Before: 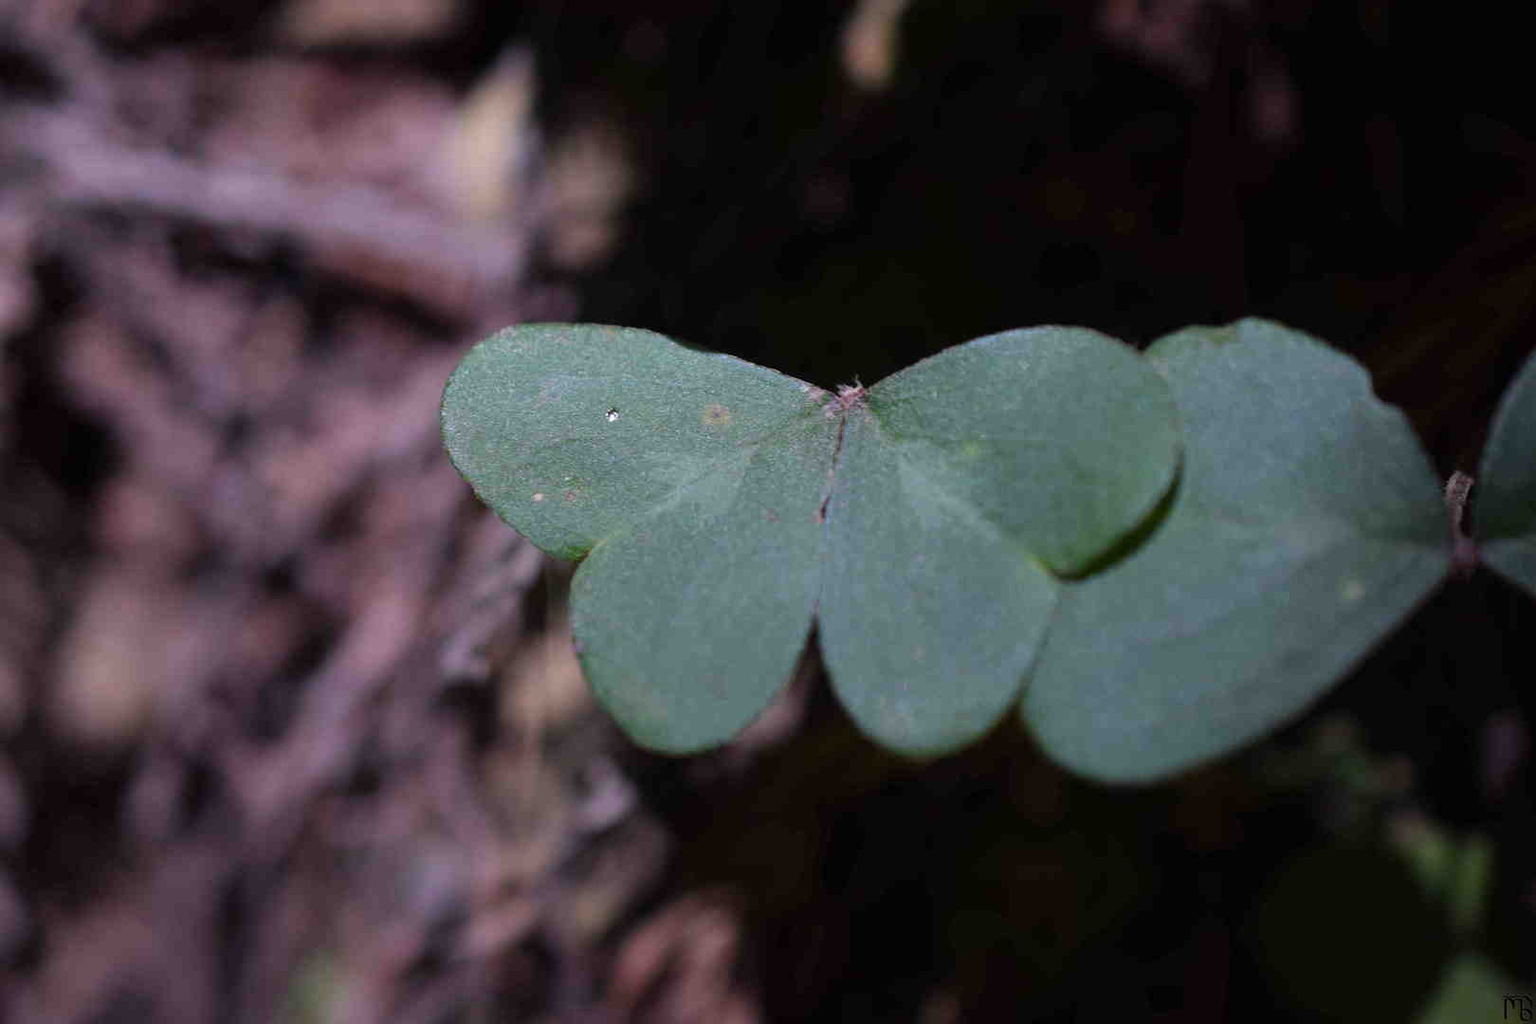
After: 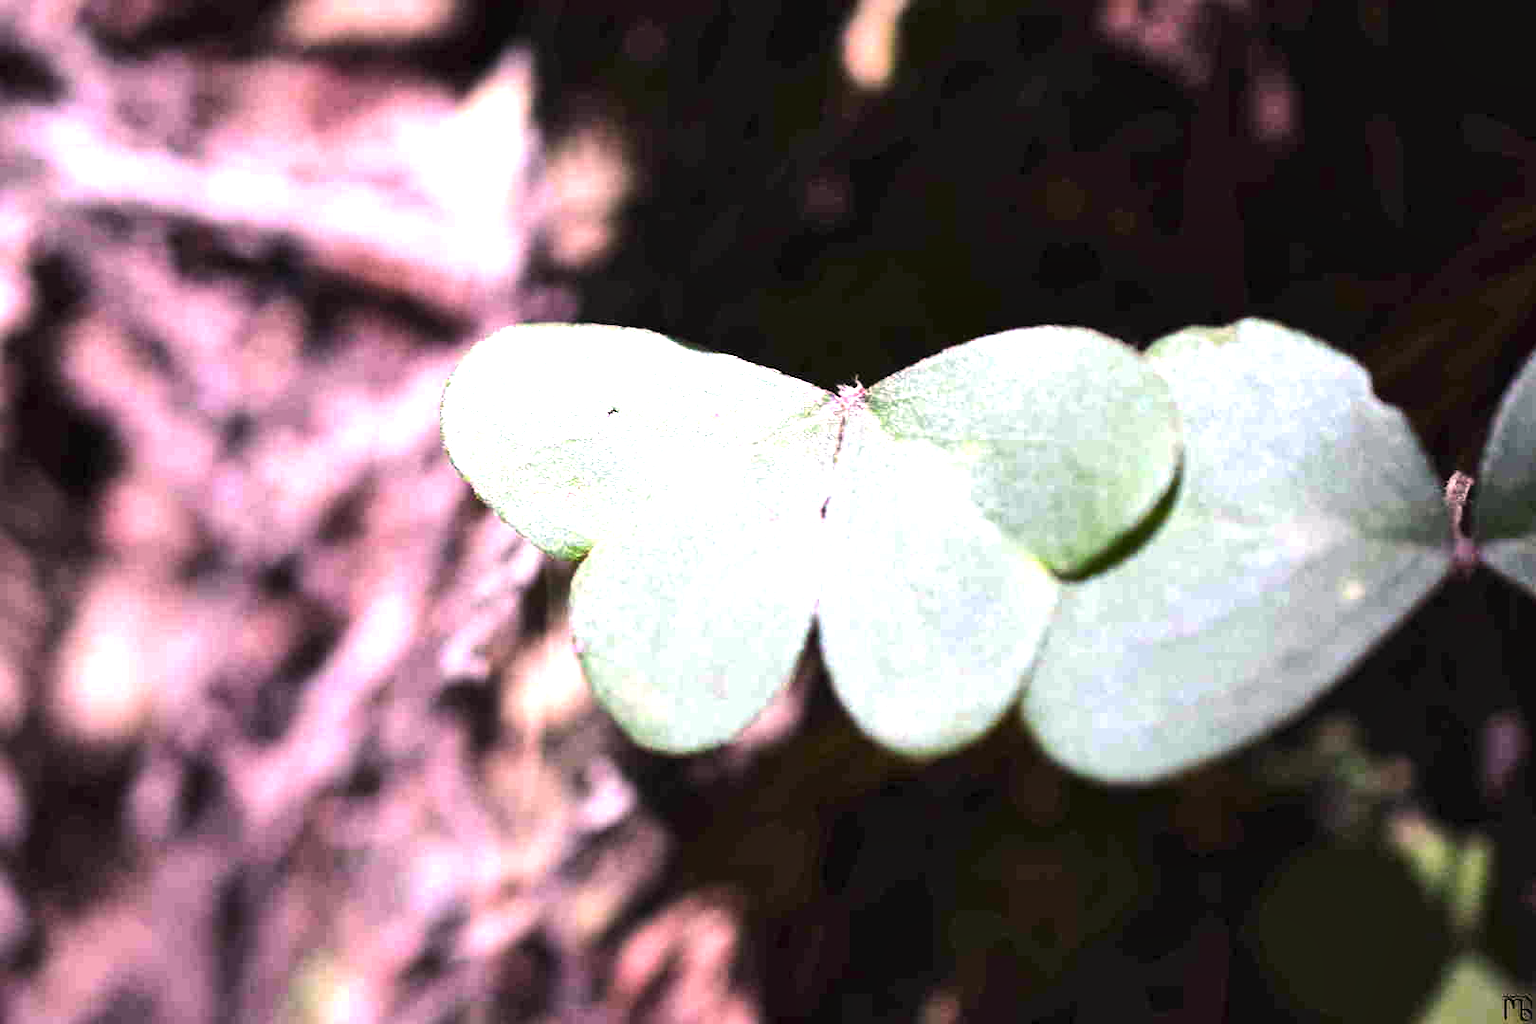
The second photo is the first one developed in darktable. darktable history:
color correction: highlights a* 12.13, highlights b* 5.54
shadows and highlights: shadows 37.6, highlights -26.61, soften with gaussian
exposure: black level correction 0, exposure 1.872 EV, compensate highlight preservation false
tone equalizer: -8 EV -0.737 EV, -7 EV -0.737 EV, -6 EV -0.563 EV, -5 EV -0.393 EV, -3 EV 0.384 EV, -2 EV 0.6 EV, -1 EV 0.675 EV, +0 EV 0.739 EV, edges refinement/feathering 500, mask exposure compensation -1.57 EV, preserve details no
